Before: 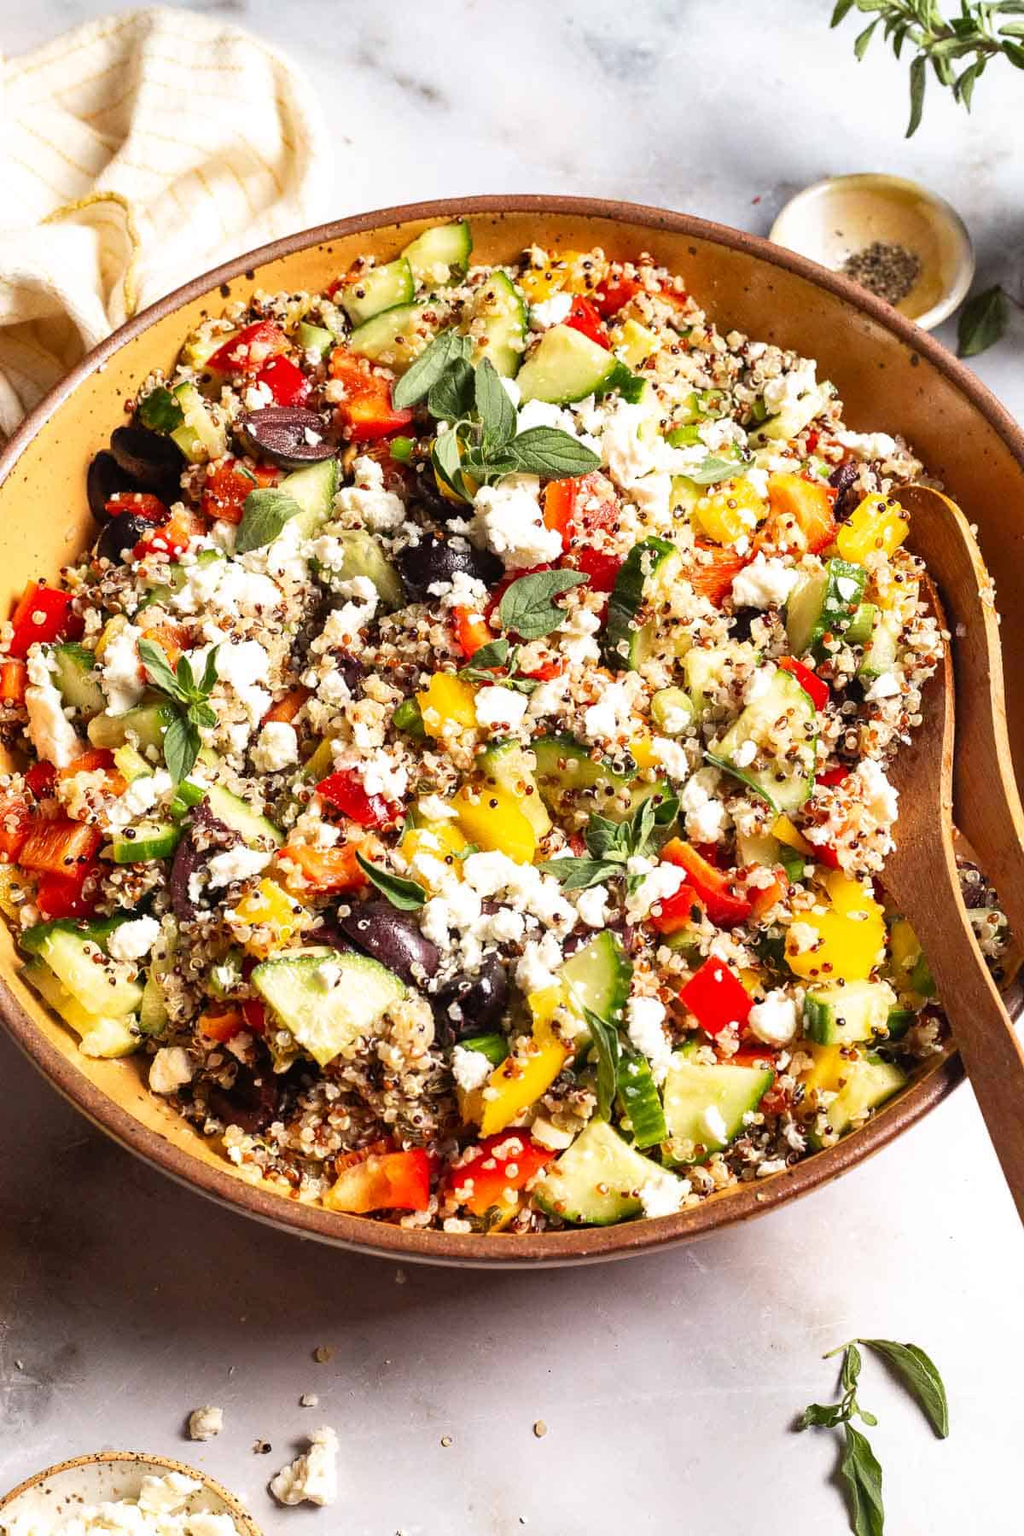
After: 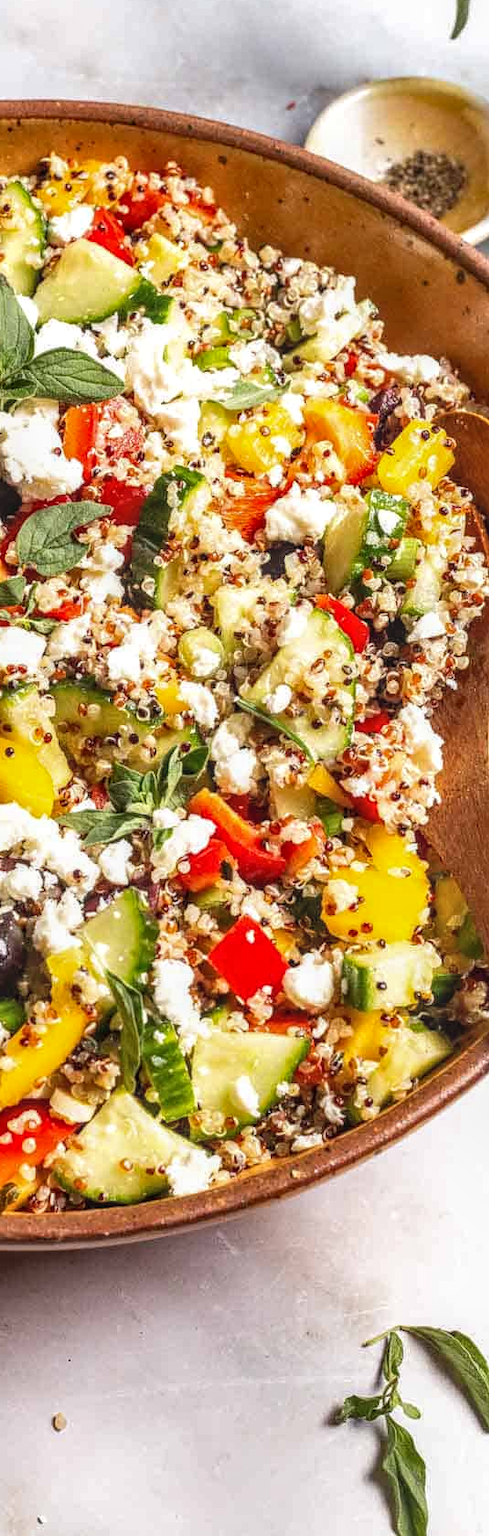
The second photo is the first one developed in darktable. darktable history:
crop: left 47.377%, top 6.642%, right 7.998%
shadows and highlights: shadows 25.96, highlights -26.24
local contrast: highlights 5%, shadows 0%, detail 134%
